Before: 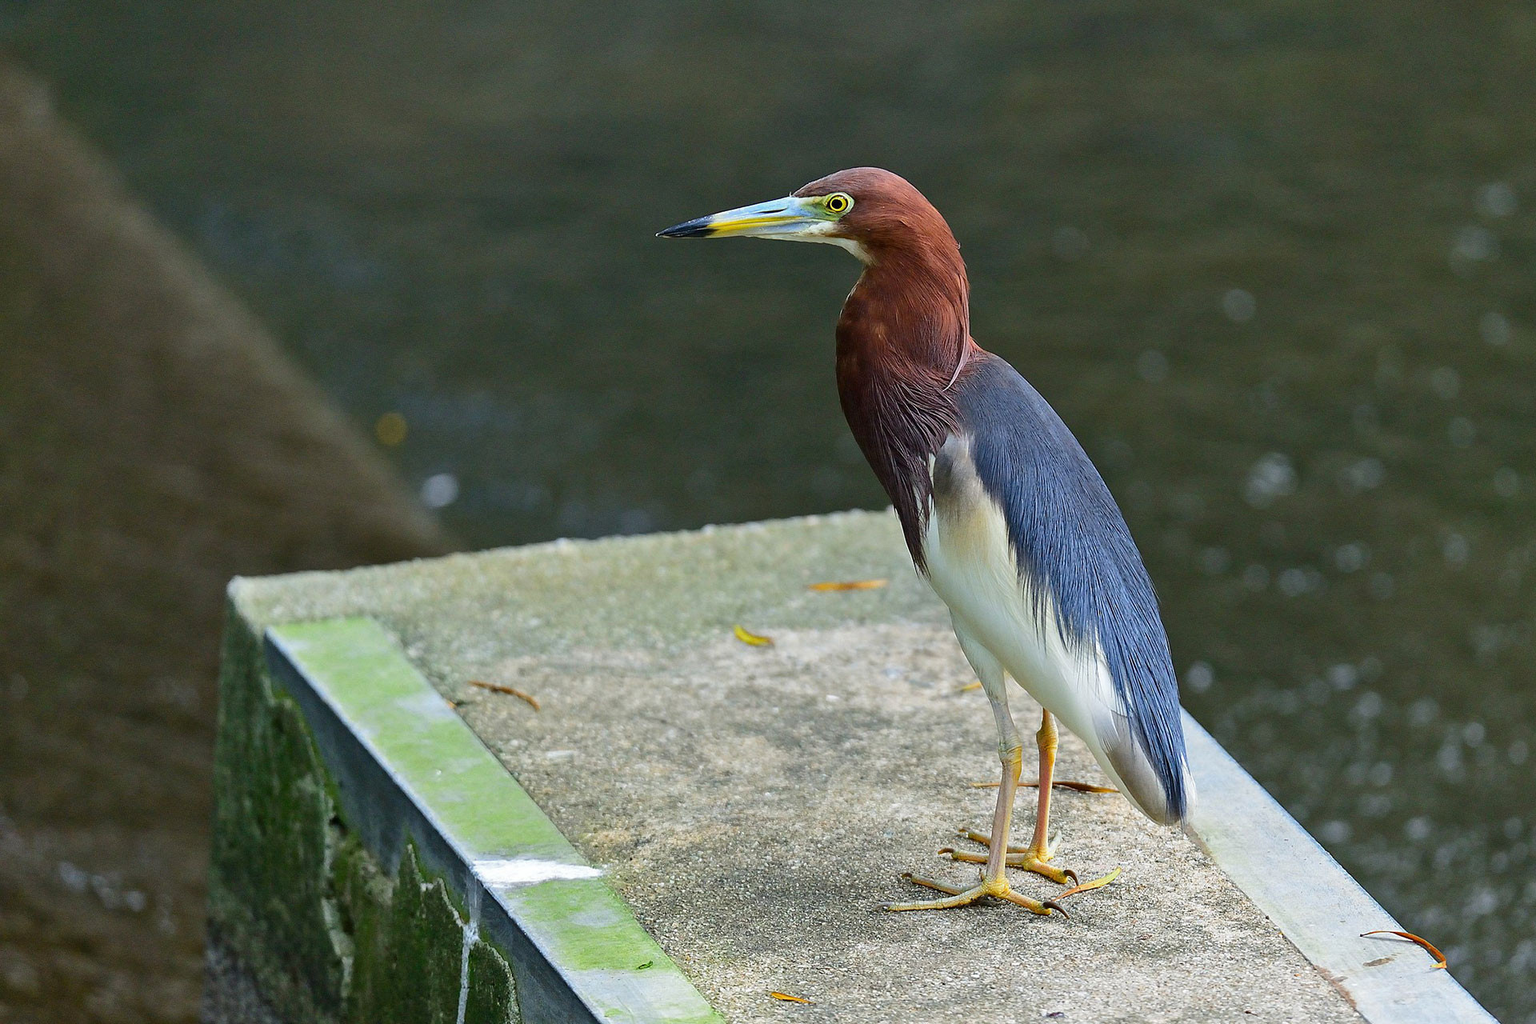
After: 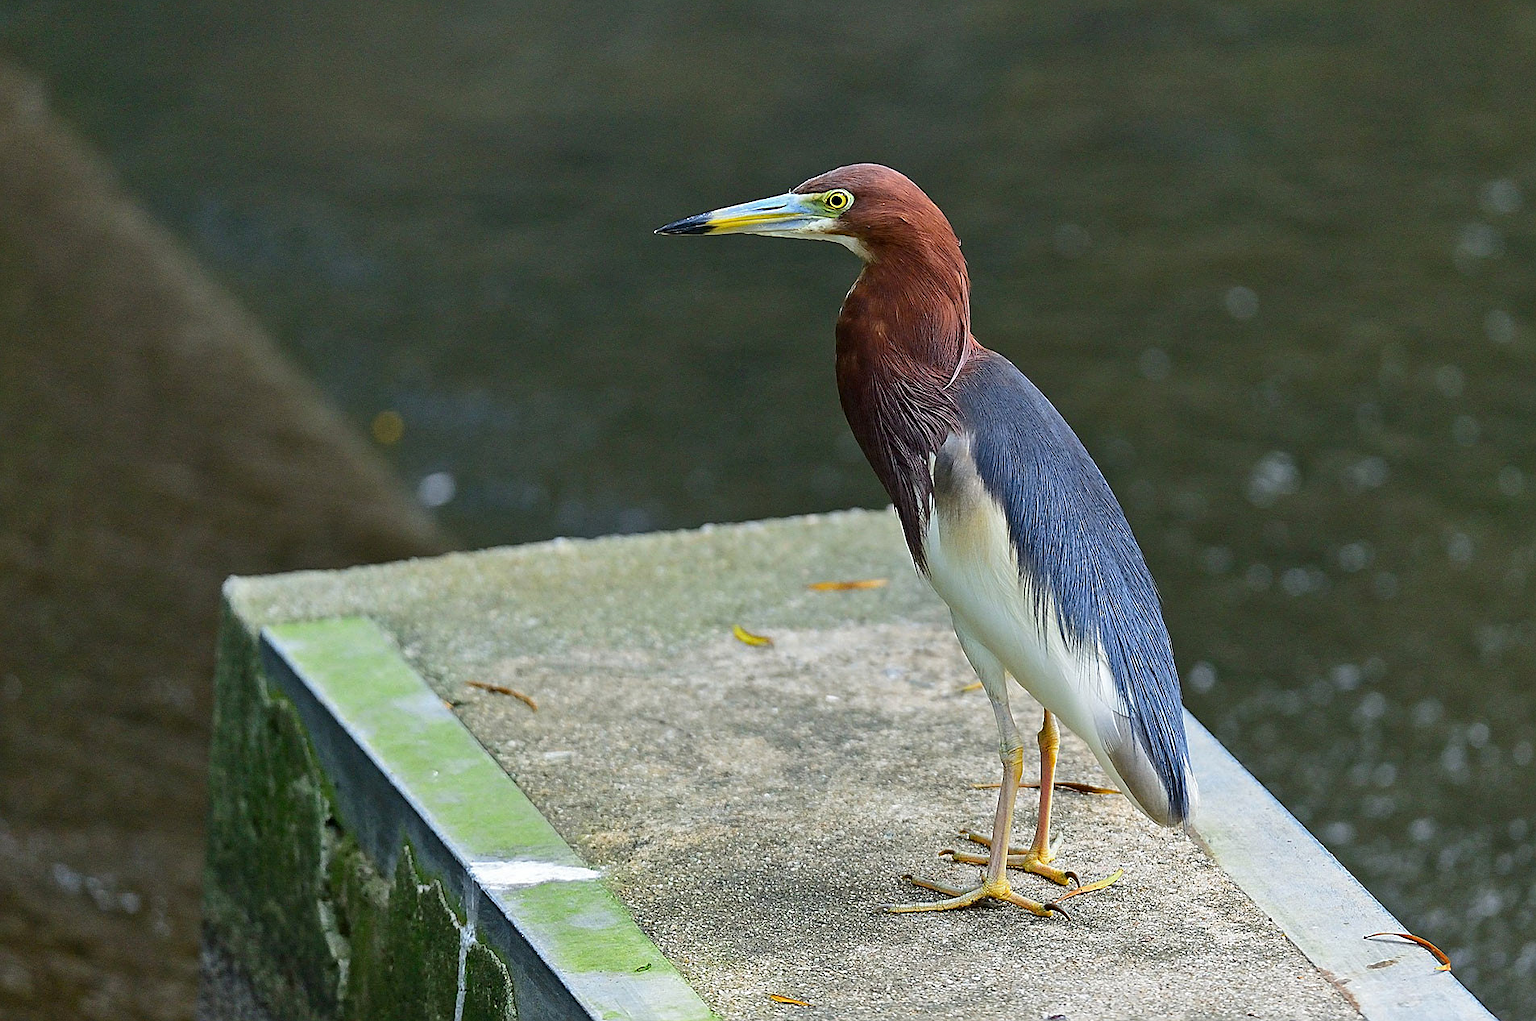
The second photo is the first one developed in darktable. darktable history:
sharpen: on, module defaults
crop: left 0.434%, top 0.485%, right 0.244%, bottom 0.386%
